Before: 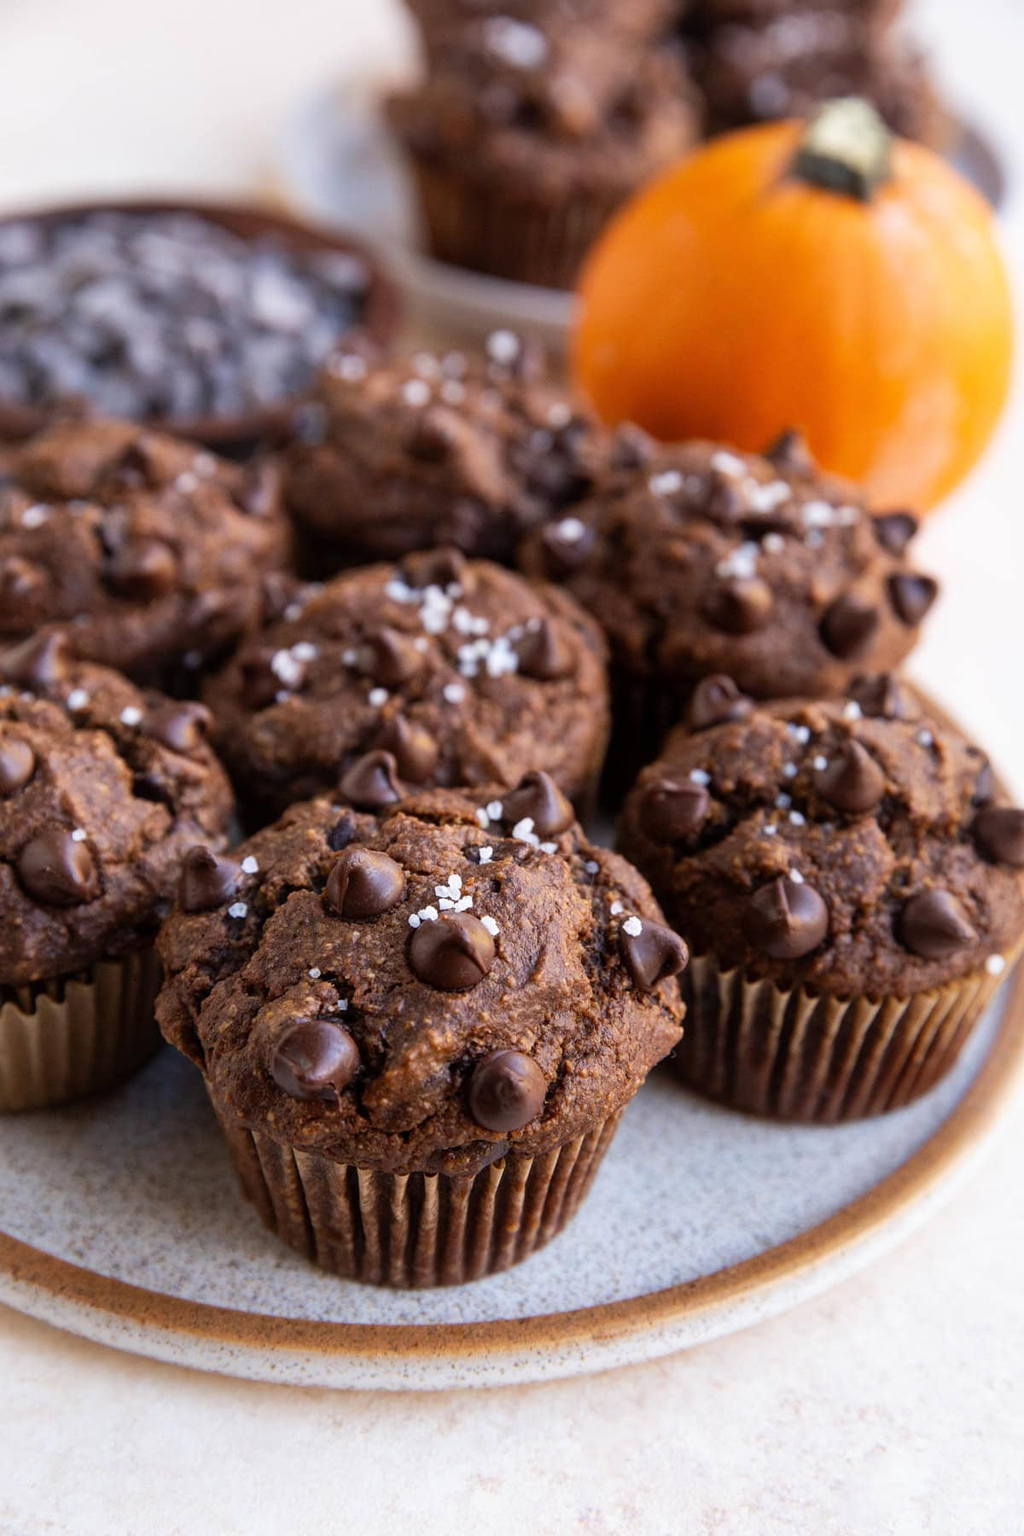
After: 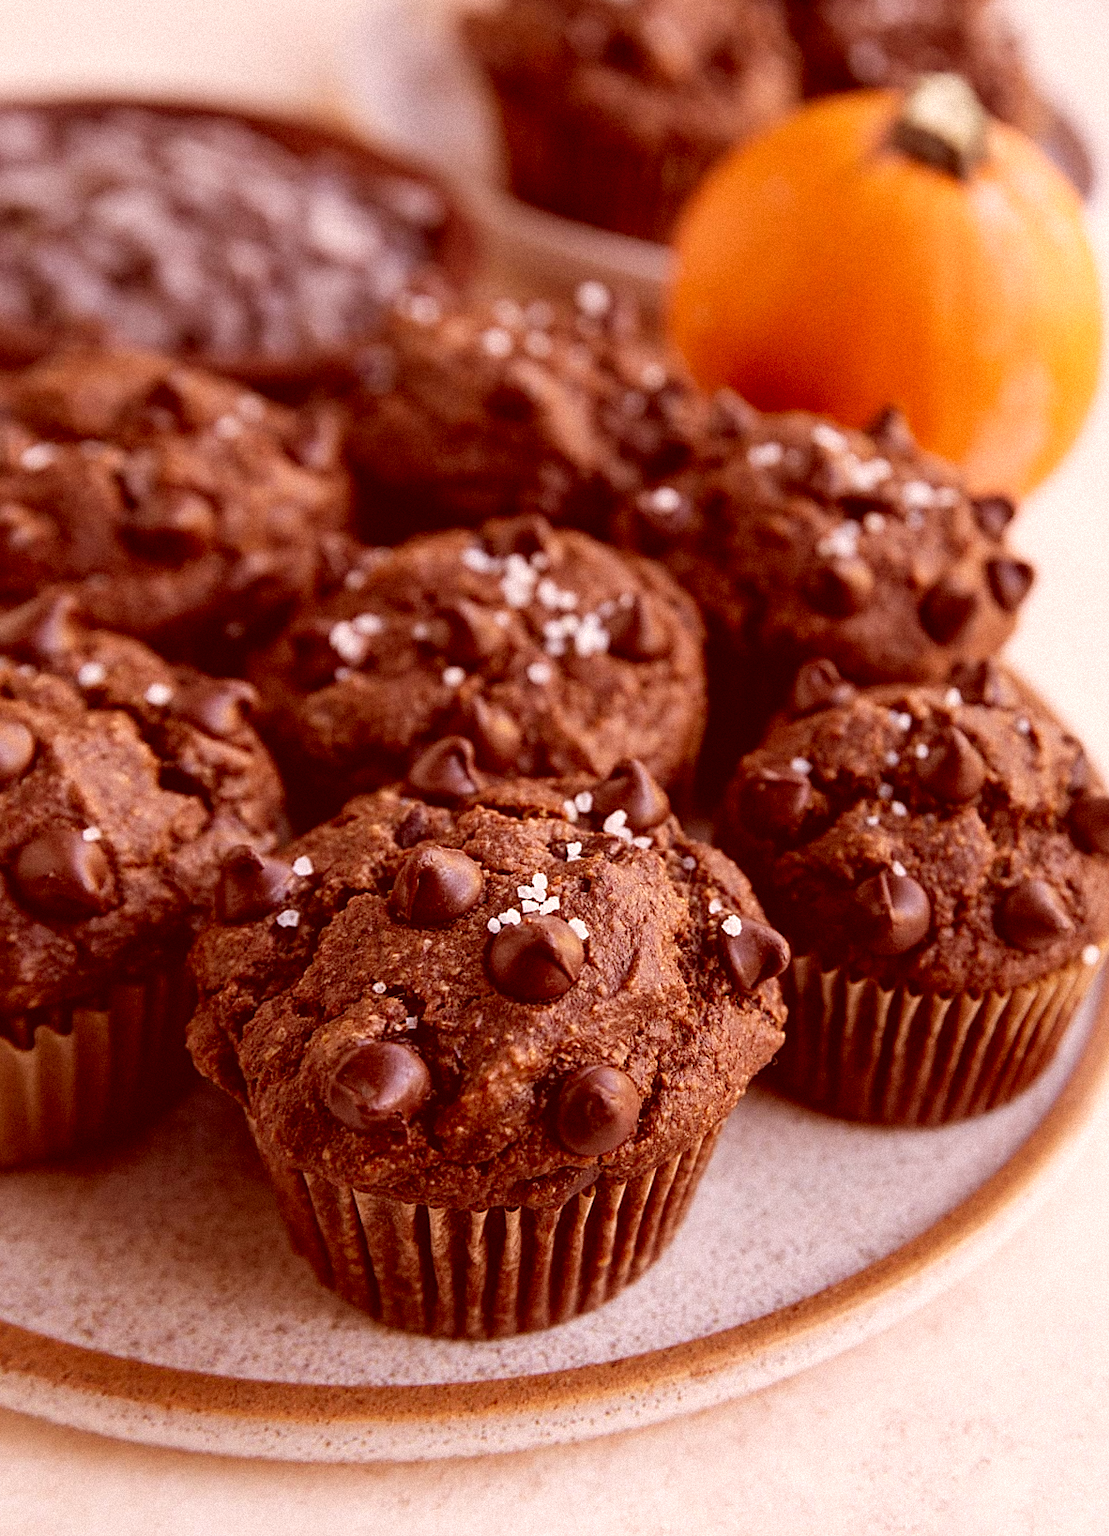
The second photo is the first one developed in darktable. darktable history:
grain: mid-tones bias 0%
sharpen: on, module defaults
rotate and perspective: rotation -0.013°, lens shift (vertical) -0.027, lens shift (horizontal) 0.178, crop left 0.016, crop right 0.989, crop top 0.082, crop bottom 0.918
color correction: highlights a* 9.03, highlights b* 8.71, shadows a* 40, shadows b* 40, saturation 0.8
